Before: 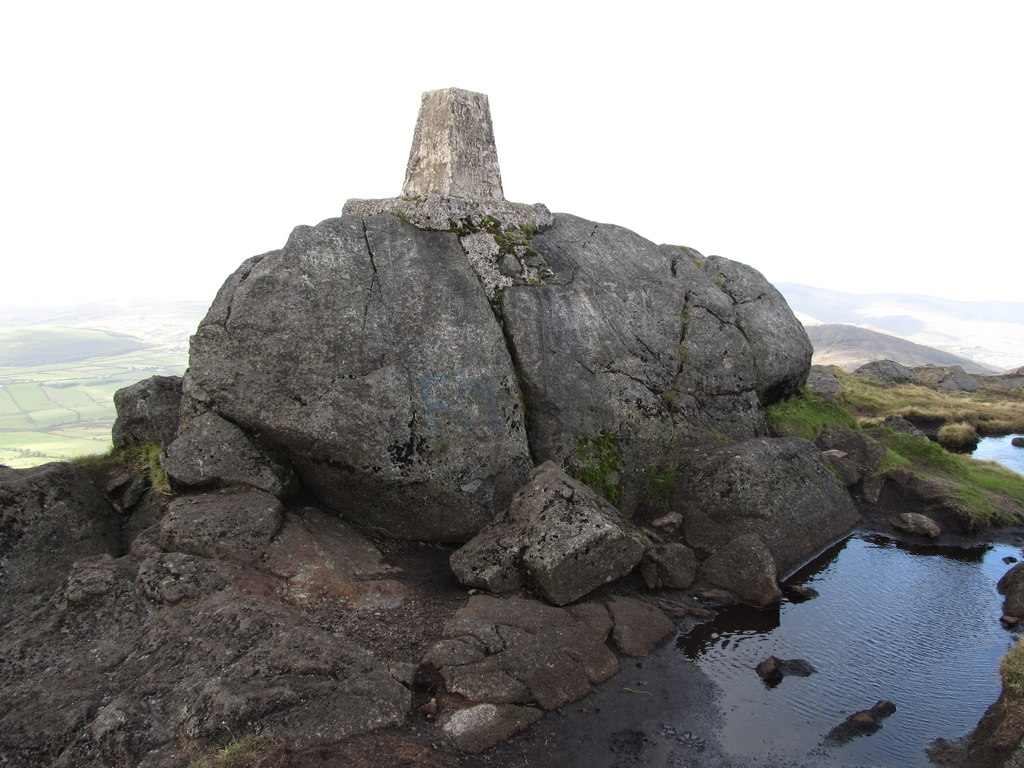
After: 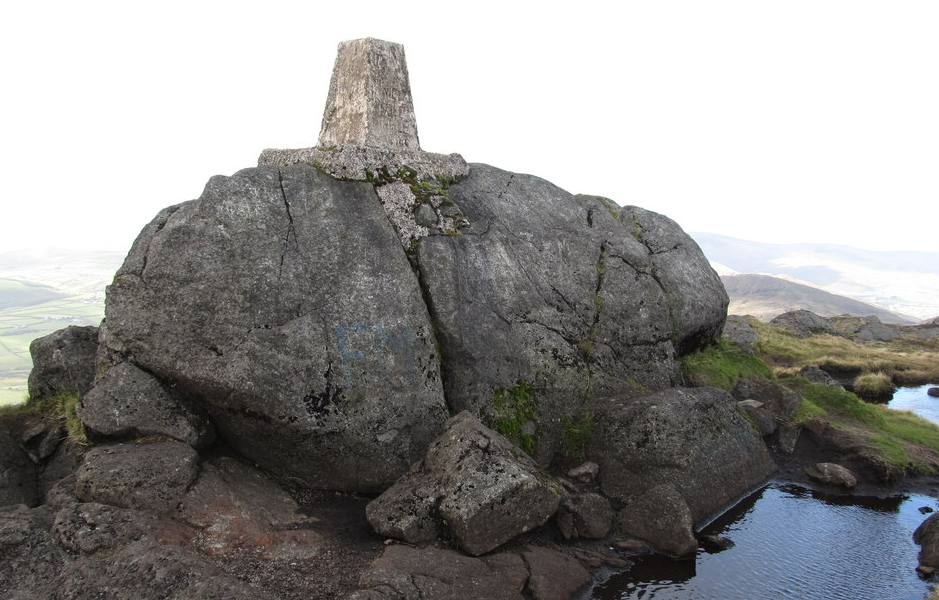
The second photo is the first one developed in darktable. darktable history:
crop: left 8.299%, top 6.592%, bottom 15.282%
